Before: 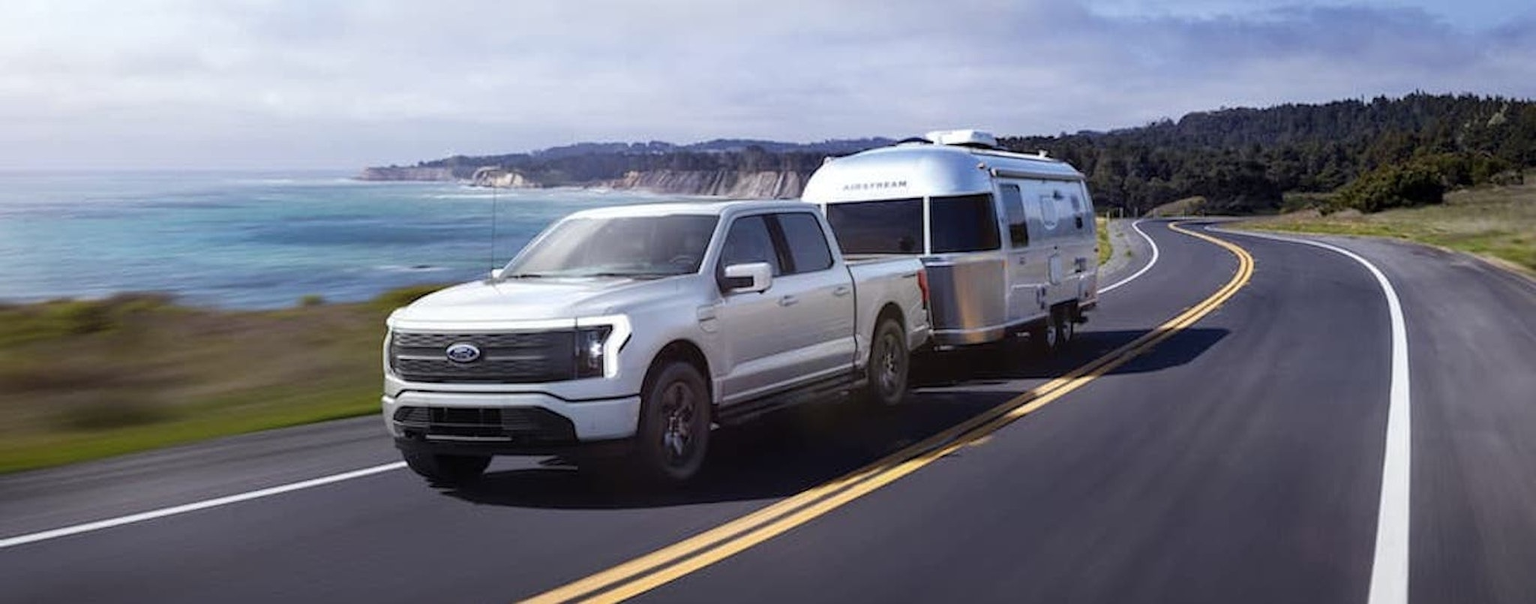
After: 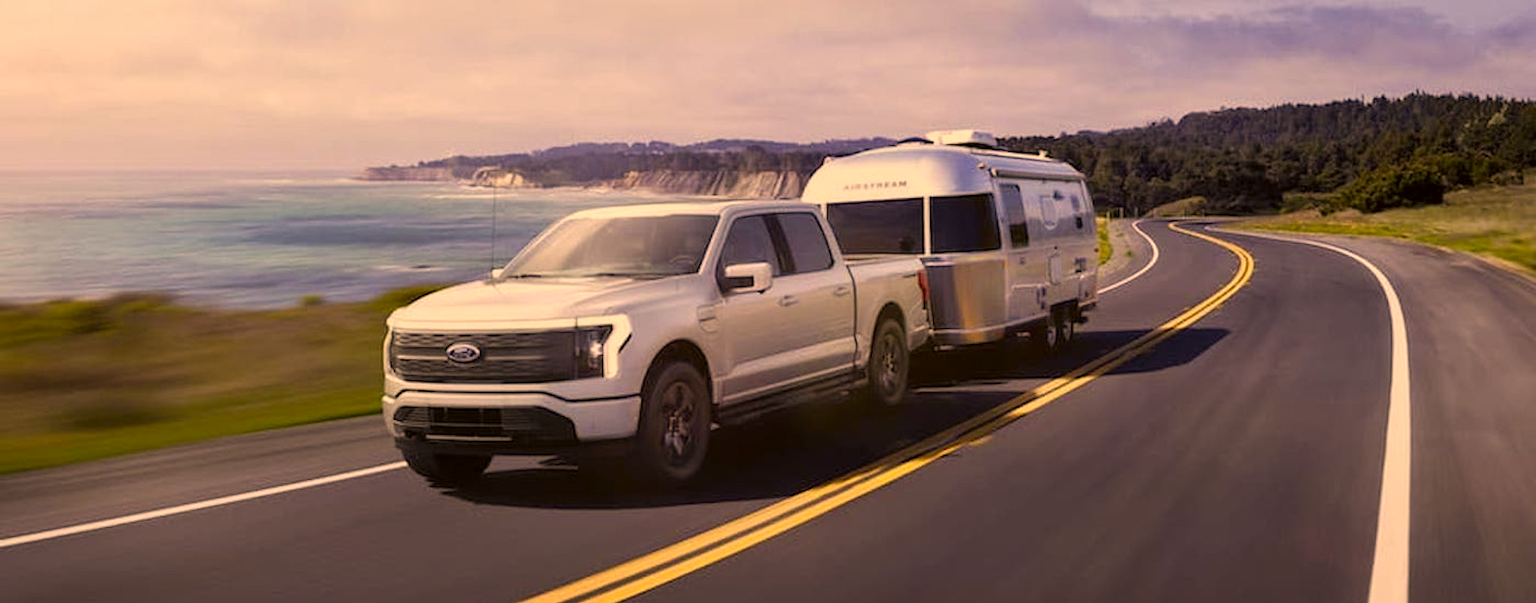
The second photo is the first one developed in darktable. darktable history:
color correction: highlights a* 17.94, highlights b* 35.39, shadows a* 1.48, shadows b* 6.42, saturation 1.01
tone equalizer: -8 EV -0.002 EV, -7 EV 0.005 EV, -6 EV -0.009 EV, -5 EV 0.011 EV, -4 EV -0.012 EV, -3 EV 0.007 EV, -2 EV -0.062 EV, -1 EV -0.293 EV, +0 EV -0.582 EV, smoothing diameter 2%, edges refinement/feathering 20, mask exposure compensation -1.57 EV, filter diffusion 5
color balance rgb: shadows fall-off 101%, linear chroma grading › mid-tones 7.63%, perceptual saturation grading › mid-tones 11.68%, mask middle-gray fulcrum 22.45%, global vibrance 10.11%, saturation formula JzAzBz (2021)
